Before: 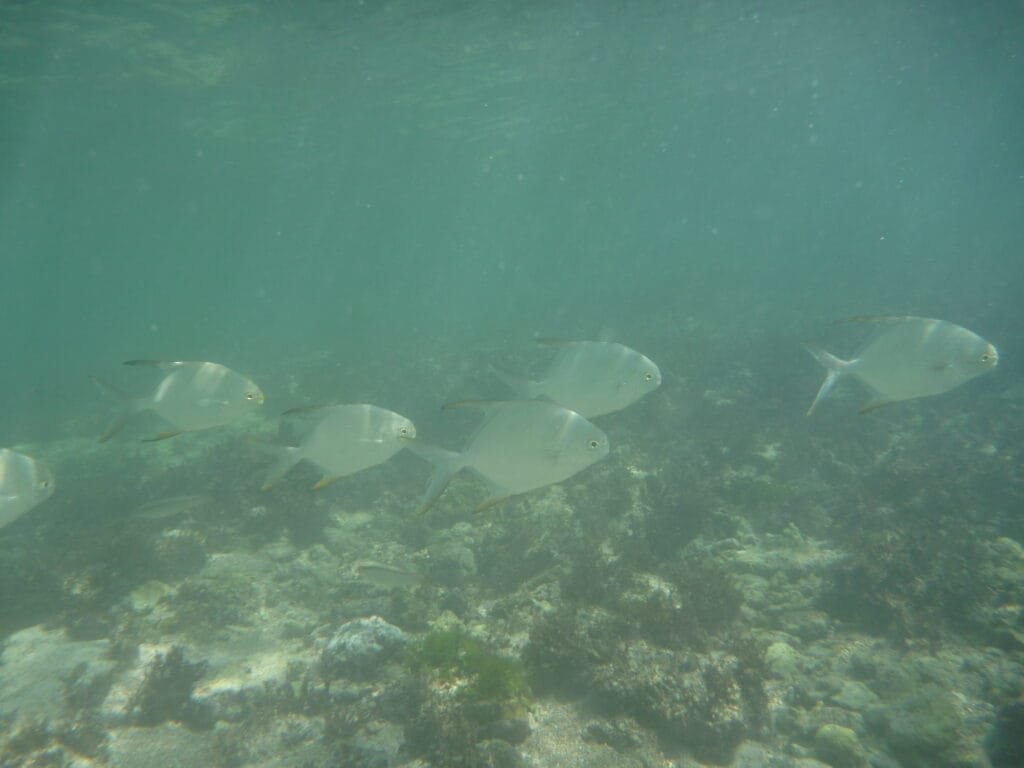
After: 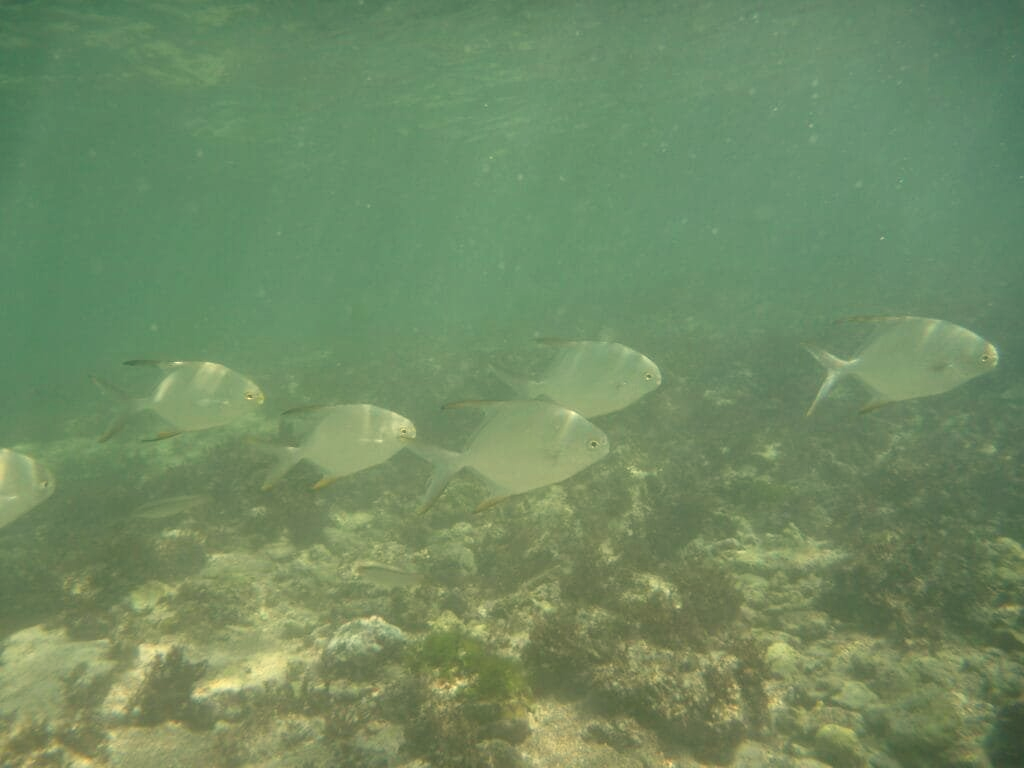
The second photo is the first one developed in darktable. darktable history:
exposure: black level correction 0.002, exposure 0.15 EV, compensate highlight preservation false
white balance: red 1.138, green 0.996, blue 0.812
local contrast: mode bilateral grid, contrast 20, coarseness 50, detail 120%, midtone range 0.2
